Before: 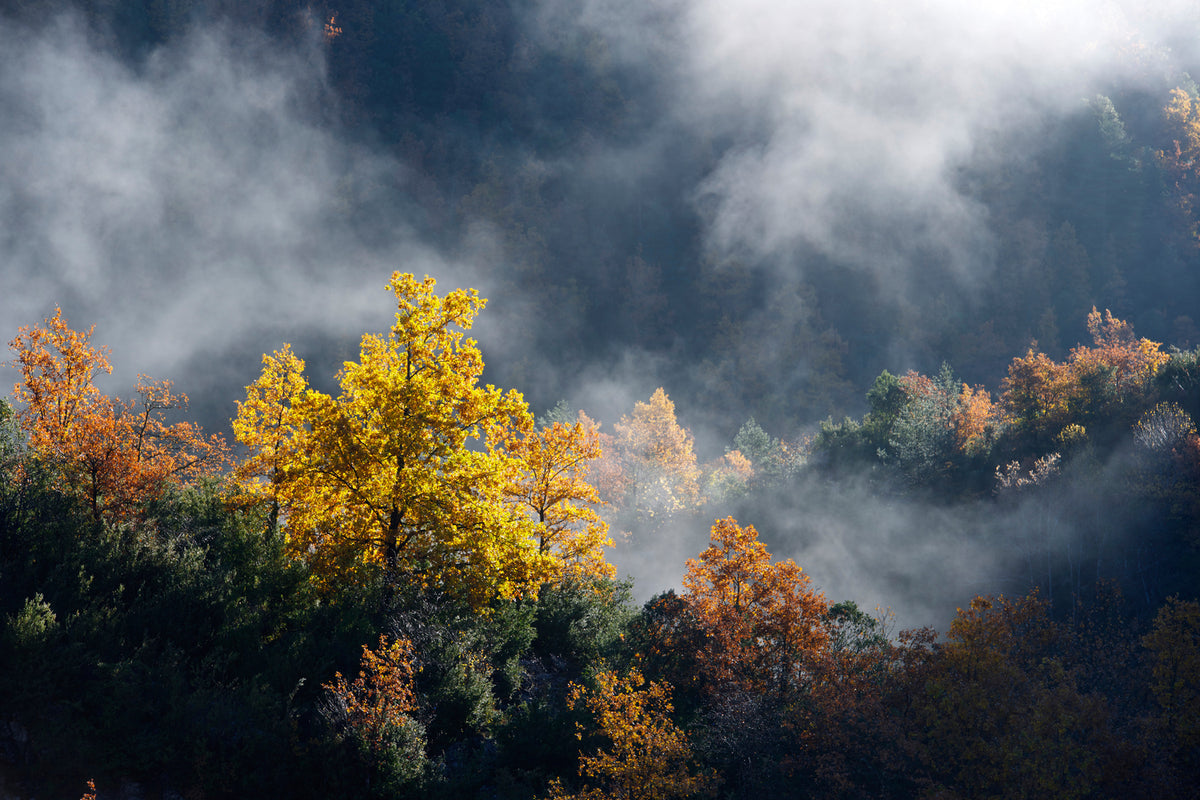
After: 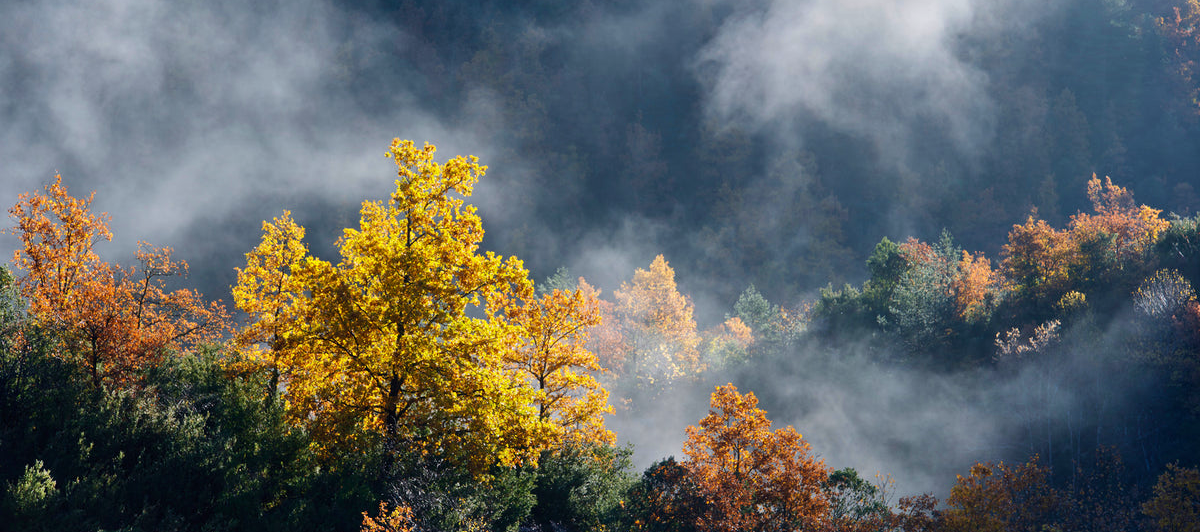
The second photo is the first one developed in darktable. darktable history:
velvia: strength 21.76%
contrast brightness saturation: contrast 0.08, saturation 0.02
shadows and highlights: radius 108.52, shadows 40.68, highlights -72.88, low approximation 0.01, soften with gaussian
crop: top 16.727%, bottom 16.727%
